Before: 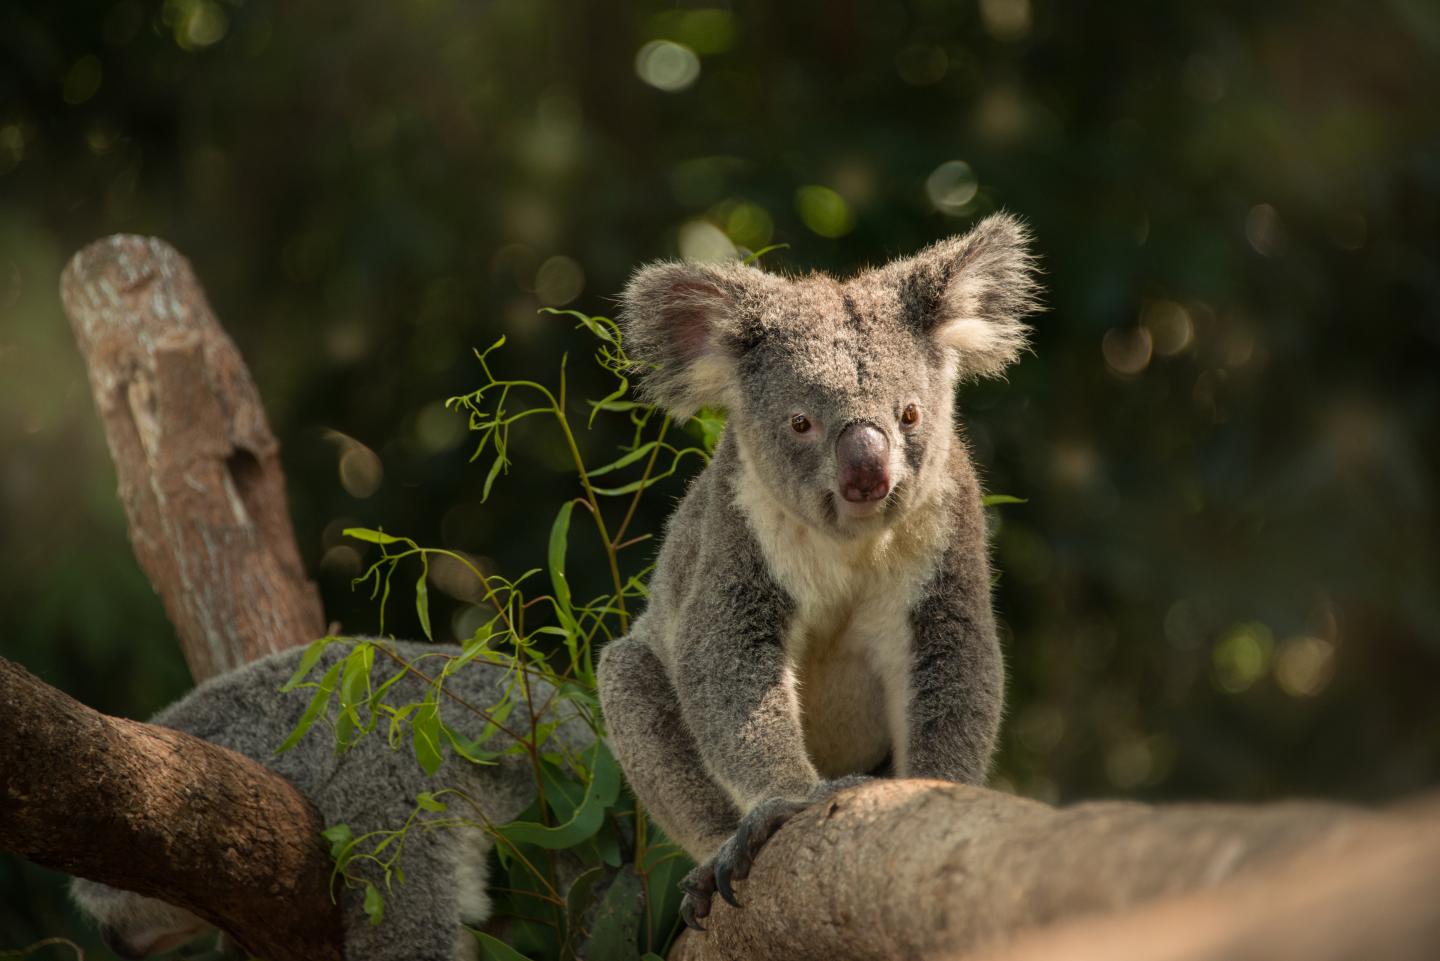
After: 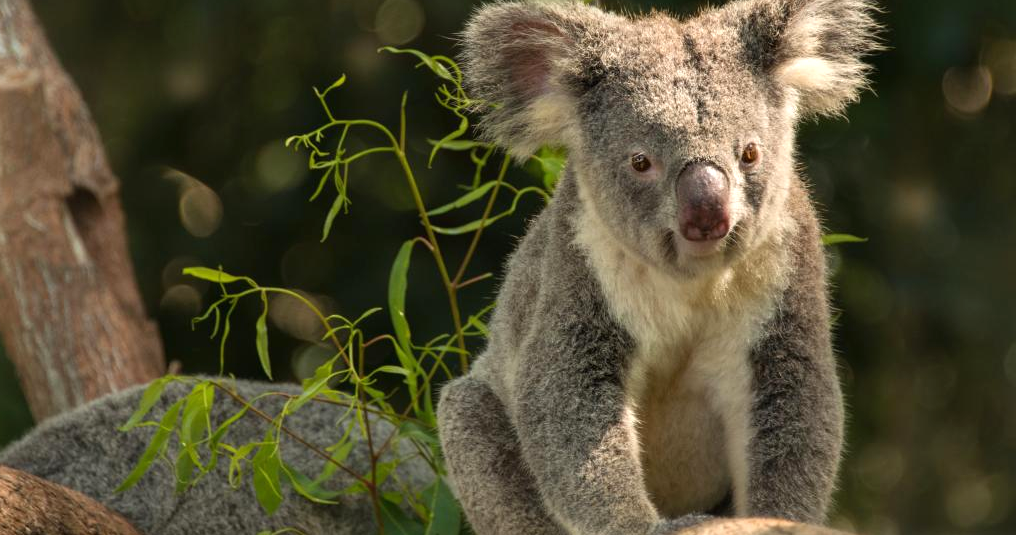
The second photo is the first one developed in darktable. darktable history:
crop: left 11.129%, top 27.246%, right 18.297%, bottom 17.001%
exposure: black level correction 0, exposure 0.394 EV, compensate highlight preservation false
